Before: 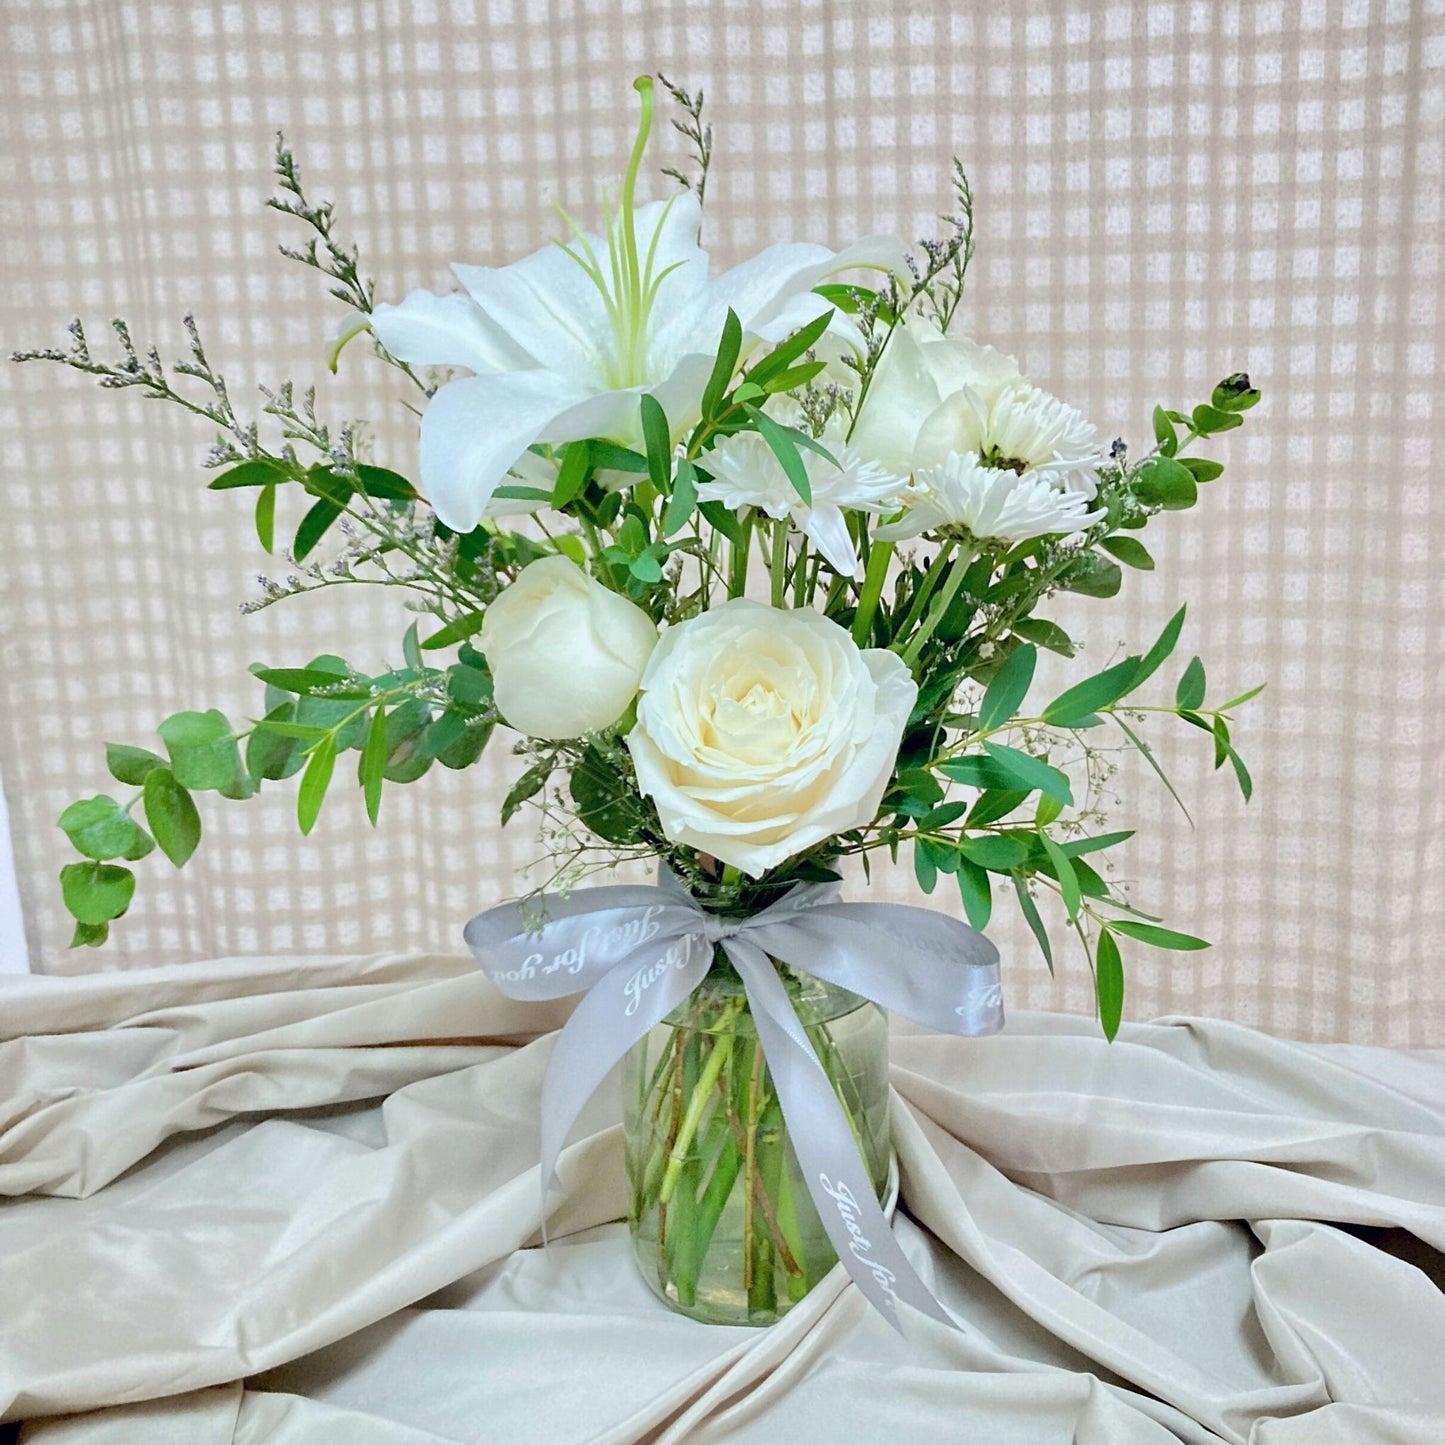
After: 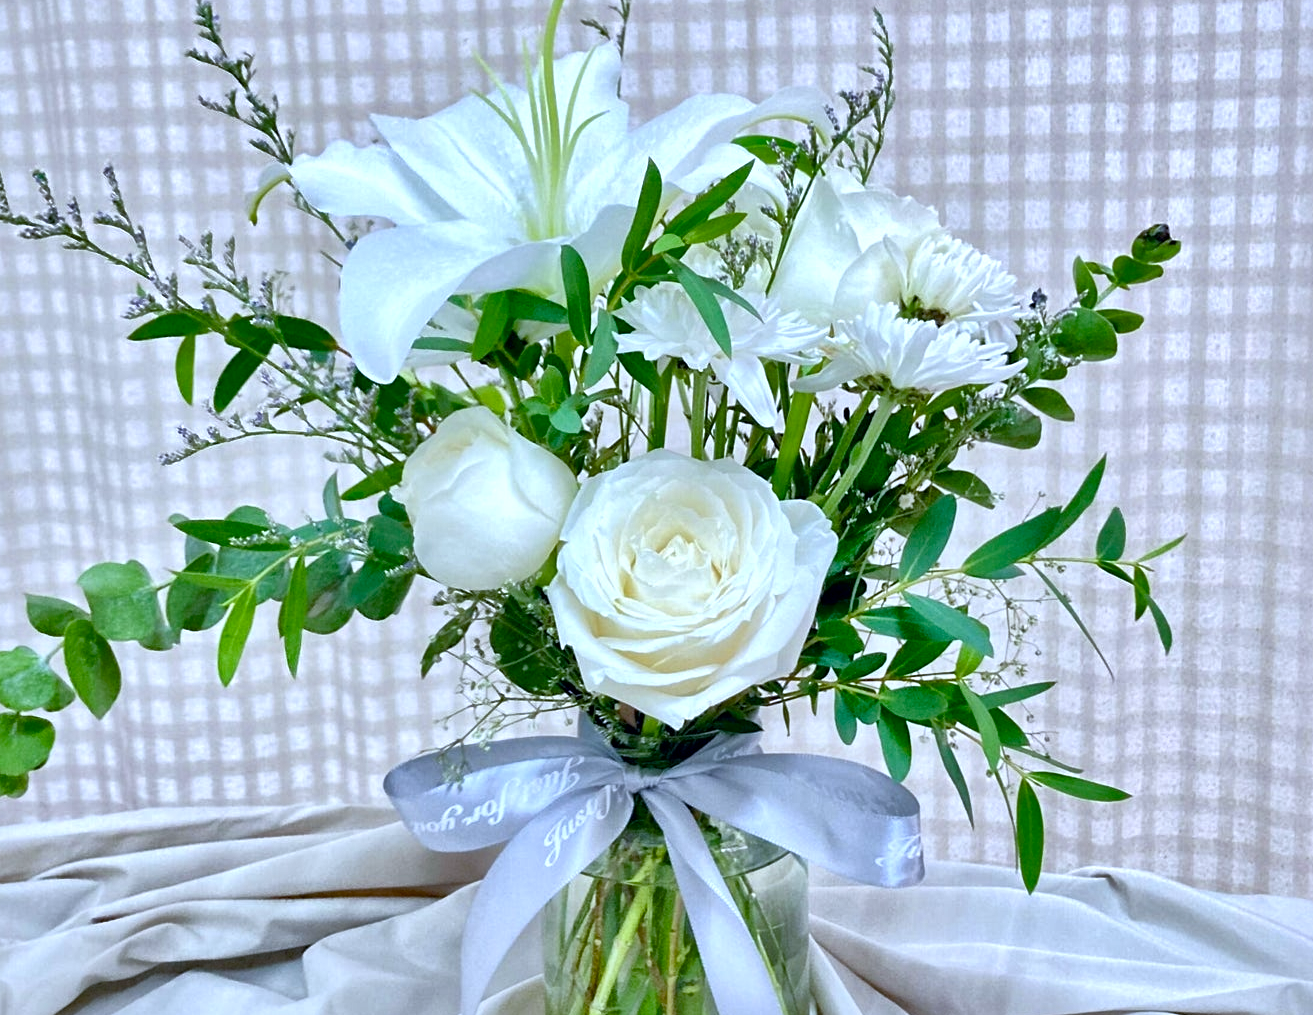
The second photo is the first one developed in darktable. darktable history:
local contrast: mode bilateral grid, contrast 20, coarseness 50, detail 179%, midtone range 0.2
color balance rgb: perceptual saturation grading › global saturation 20%, perceptual saturation grading › highlights -25%, perceptual saturation grading › shadows 25%
crop: left 5.596%, top 10.314%, right 3.534%, bottom 19.395%
white balance: red 0.948, green 1.02, blue 1.176
